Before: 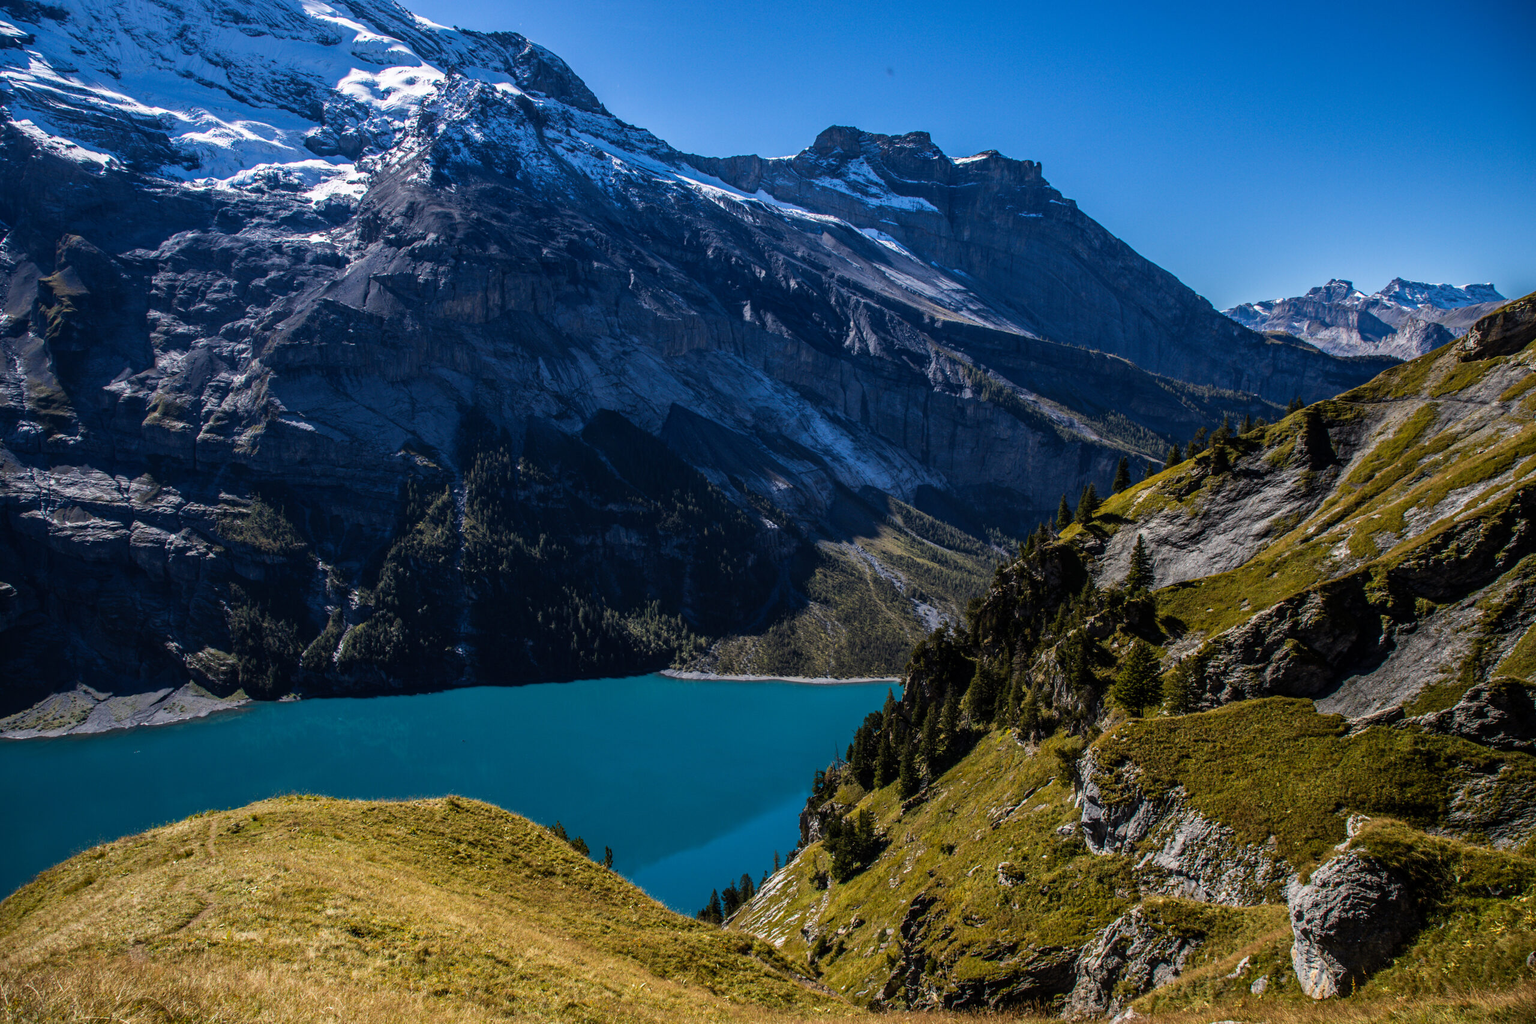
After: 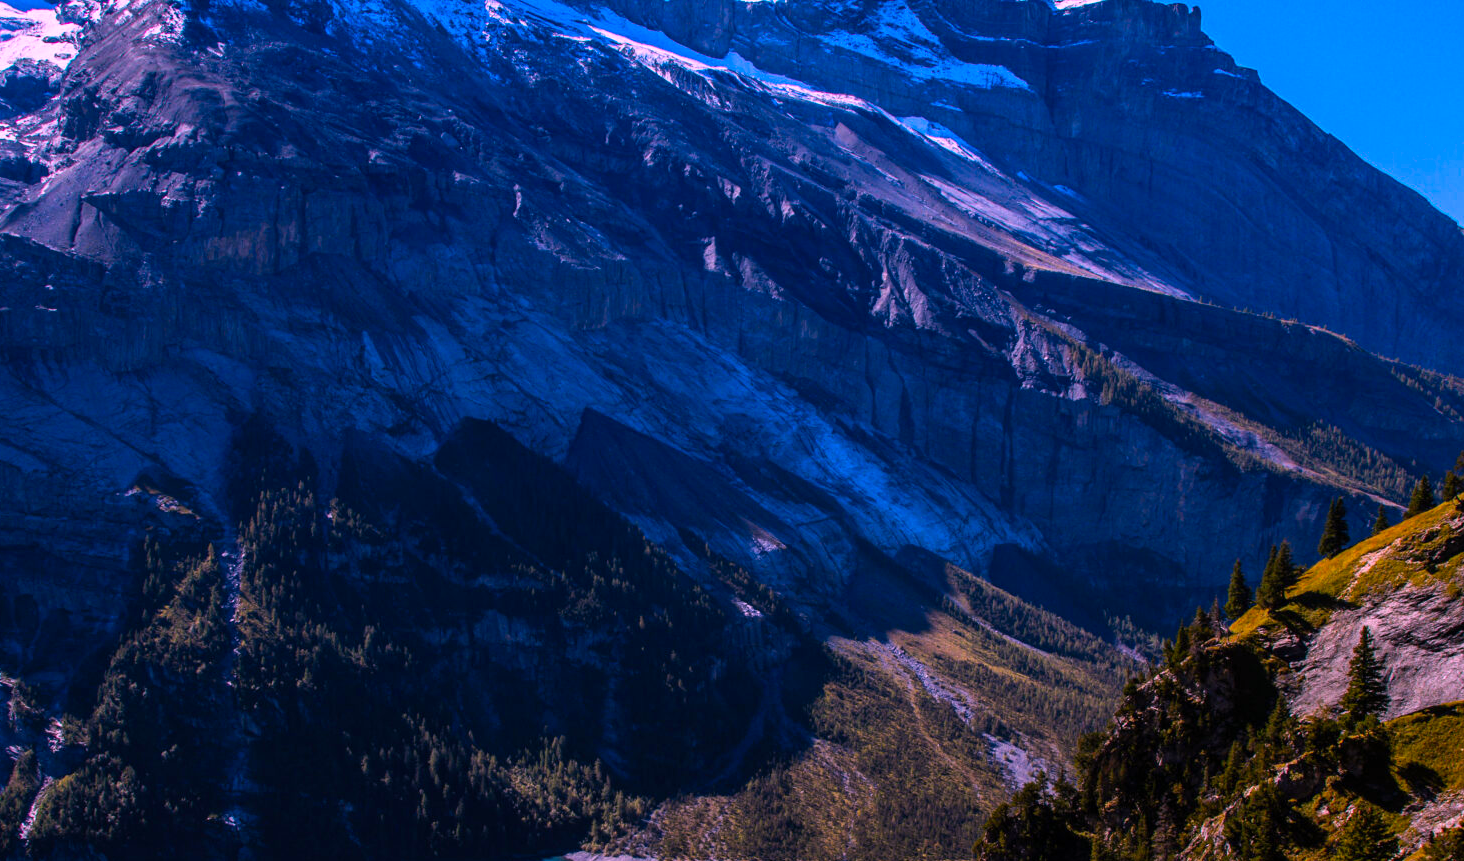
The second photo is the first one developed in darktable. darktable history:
color correction: highlights a* 19.5, highlights b* -11.53, saturation 1.69
contrast brightness saturation: saturation -0.05
crop: left 20.932%, top 15.471%, right 21.848%, bottom 34.081%
